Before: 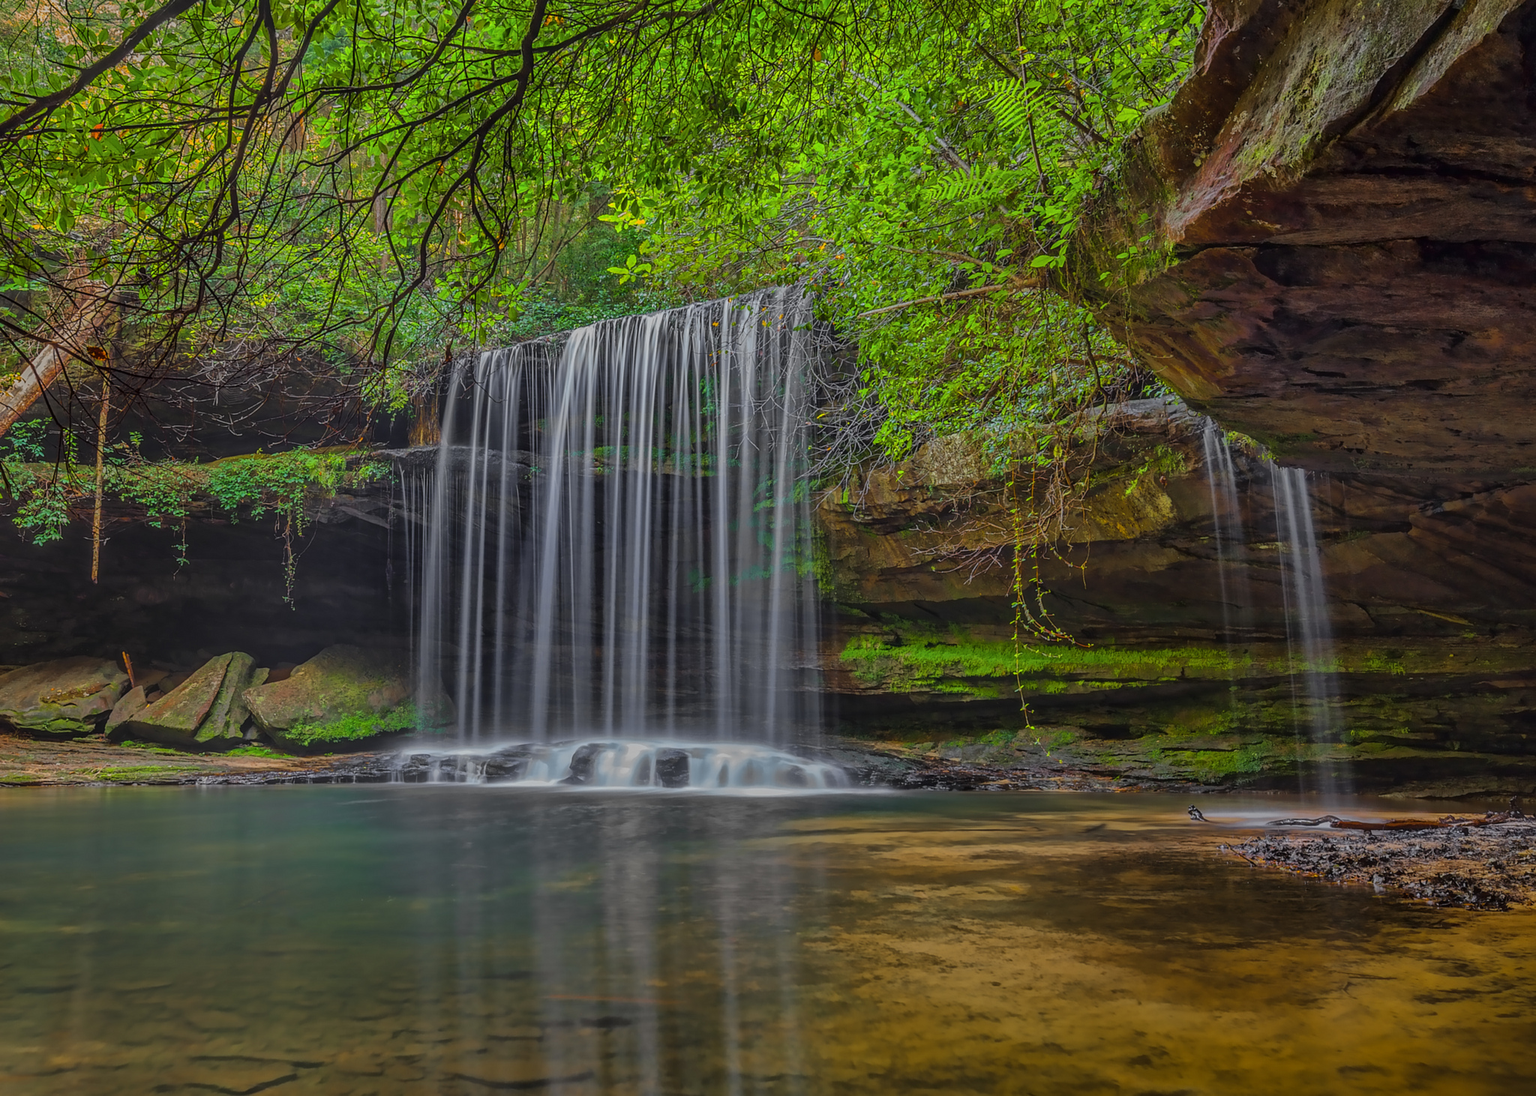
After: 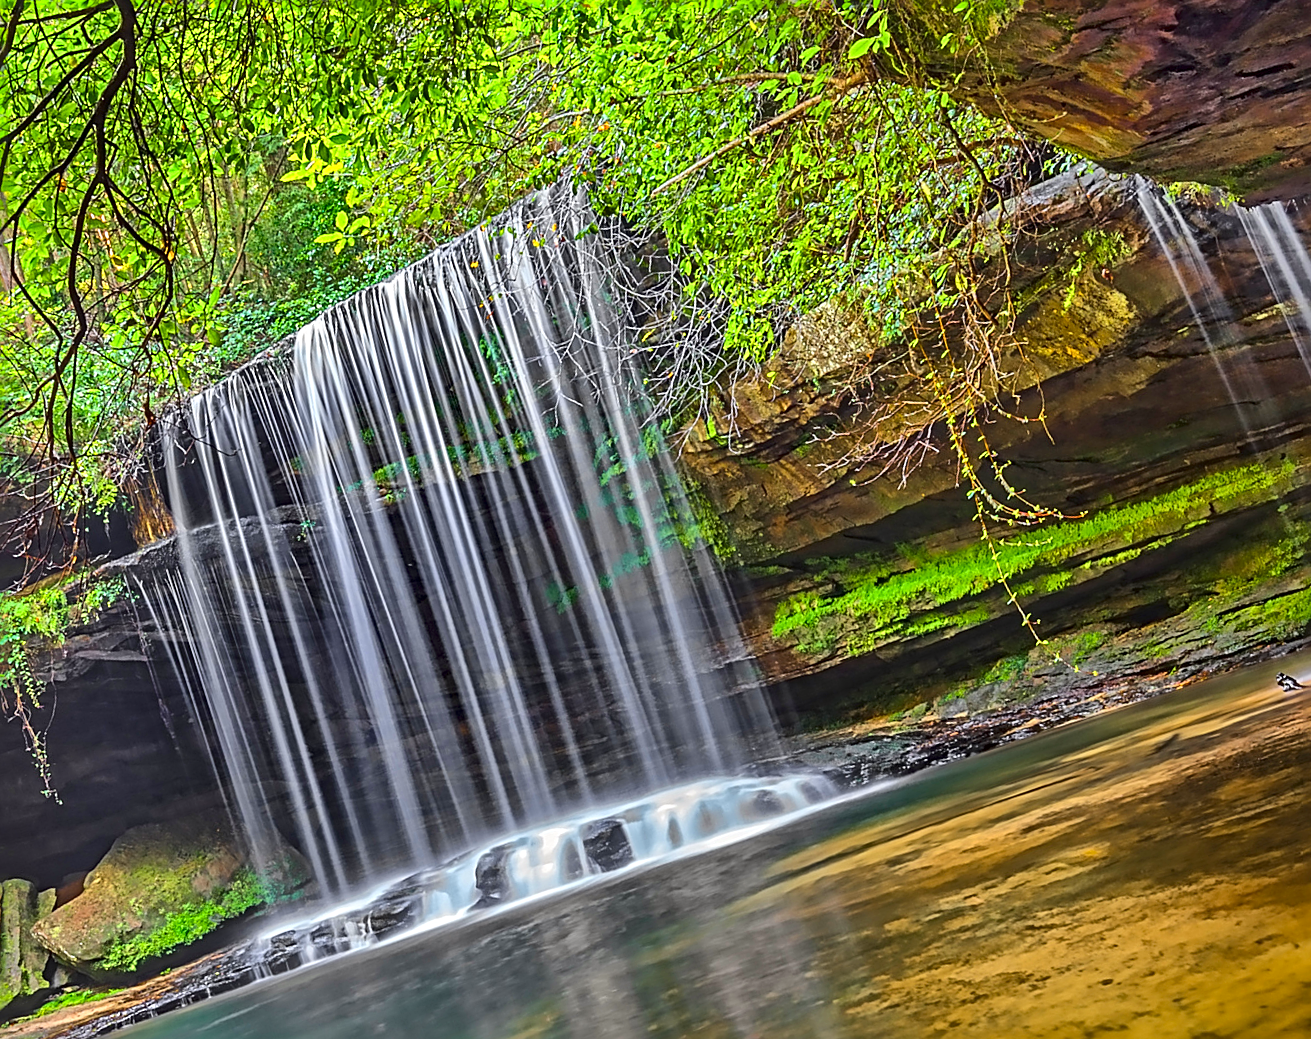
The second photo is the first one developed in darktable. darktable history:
sharpen: radius 2.807, amount 0.704
shadows and highlights: soften with gaussian
contrast brightness saturation: contrast 0.068, brightness -0.126, saturation 0.055
tone equalizer: -8 EV -0.001 EV, -7 EV 0.004 EV, -6 EV -0.012 EV, -5 EV 0.011 EV, -4 EV -0.006 EV, -3 EV 0.026 EV, -2 EV -0.075 EV, -1 EV -0.277 EV, +0 EV -0.587 EV, edges refinement/feathering 500, mask exposure compensation -1.57 EV, preserve details no
exposure: black level correction 0, exposure 1.438 EV, compensate highlight preservation false
crop and rotate: angle 18.37°, left 6.902%, right 4.076%, bottom 1.084%
haze removal: compatibility mode true, adaptive false
